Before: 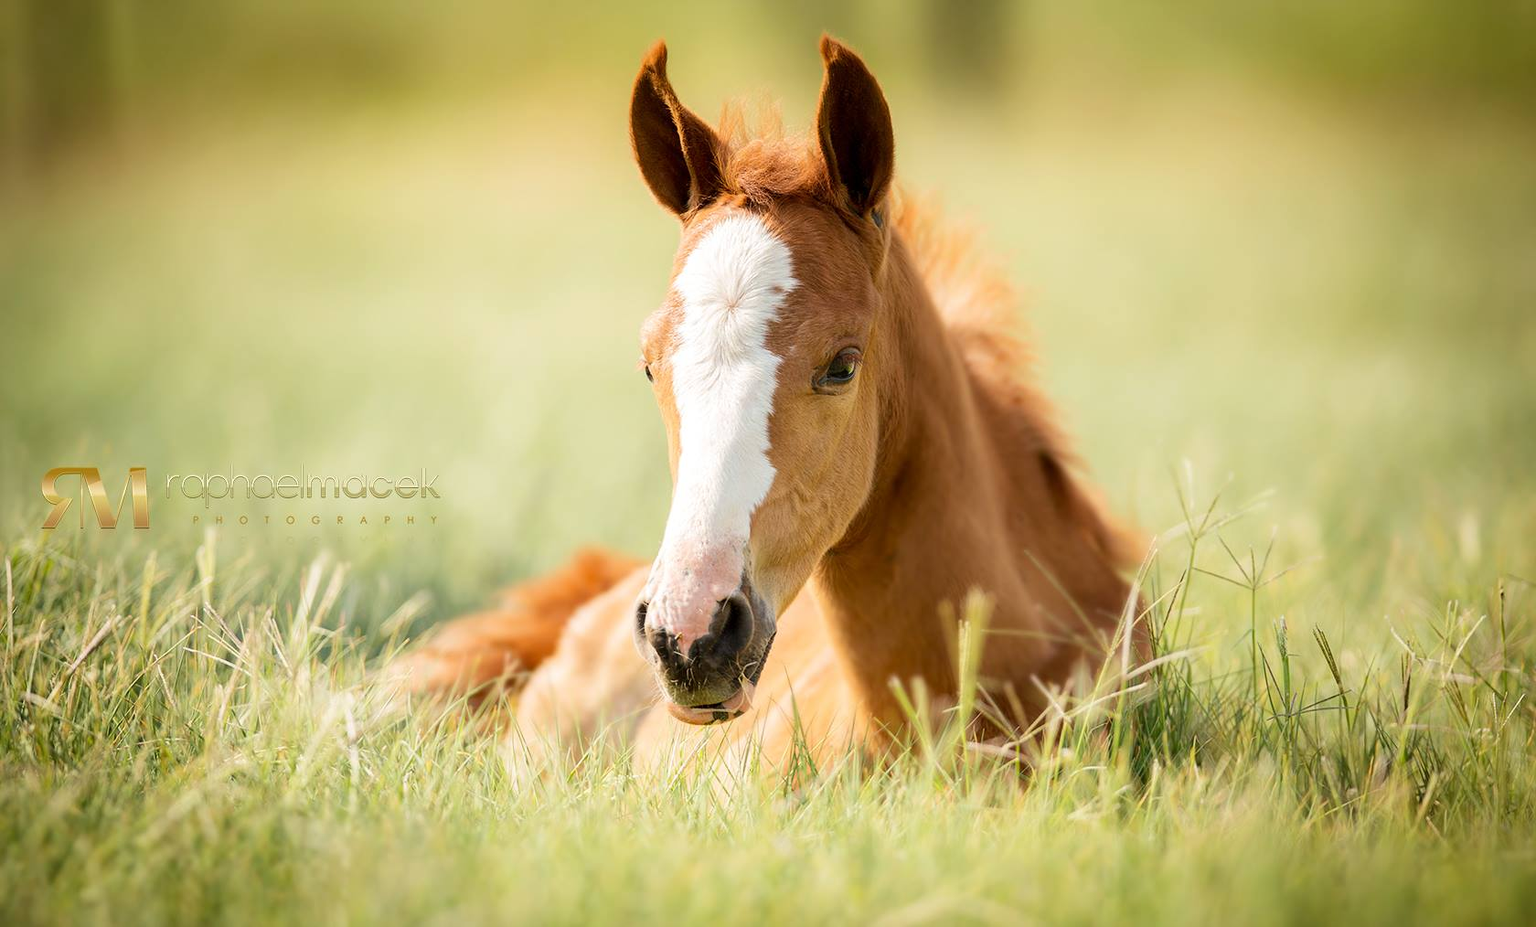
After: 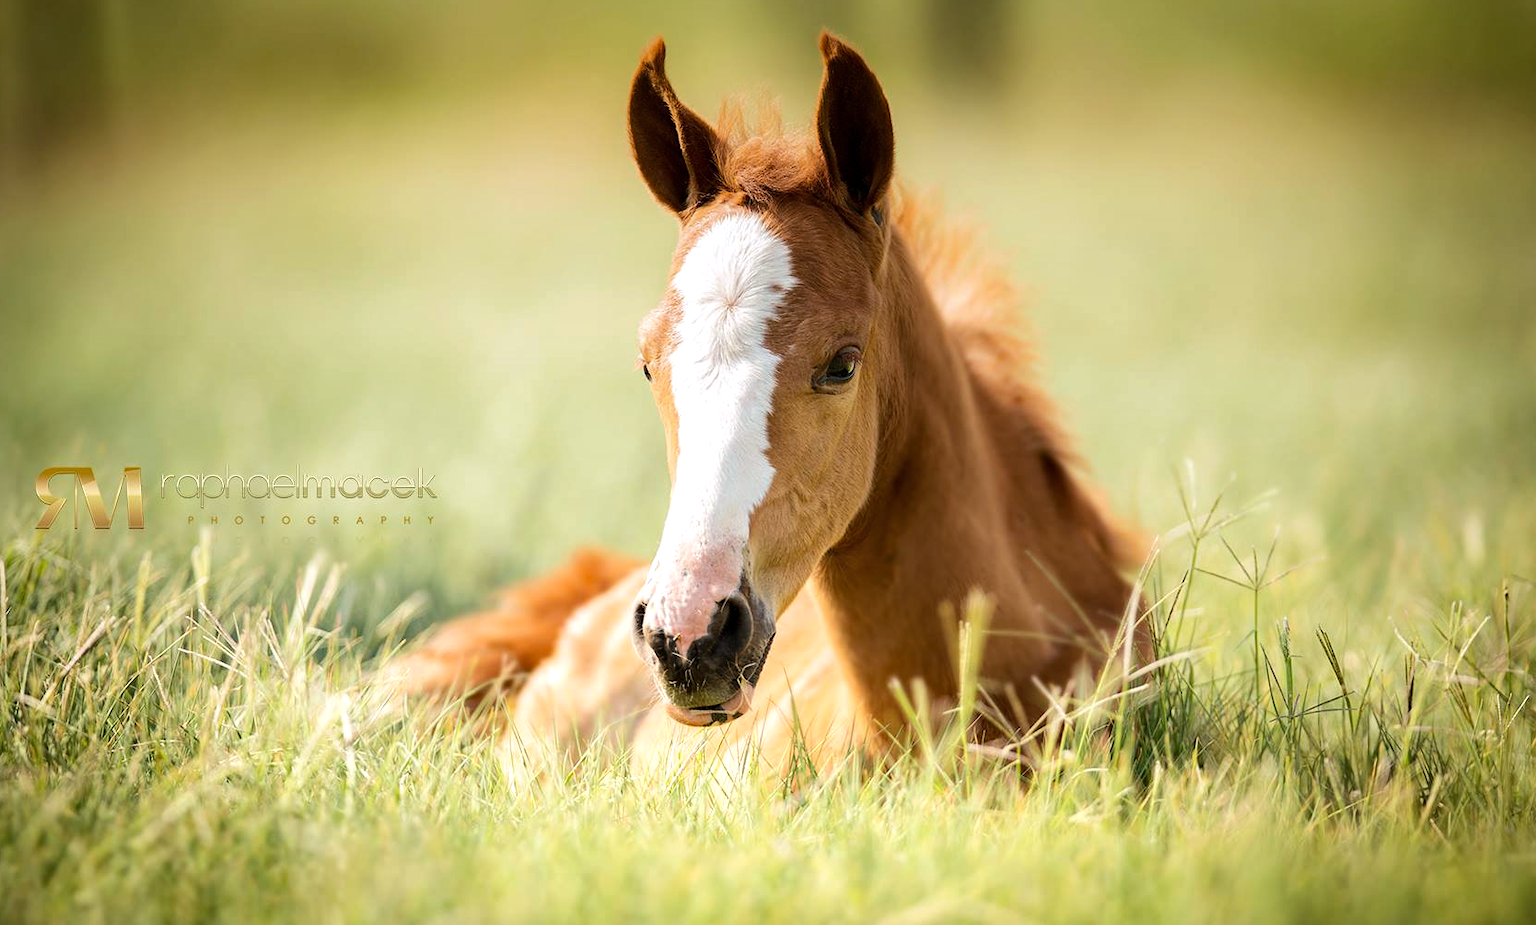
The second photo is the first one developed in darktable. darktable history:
haze removal: compatibility mode true, adaptive false
contrast brightness saturation: saturation -0.05
tone equalizer: -8 EV -0.417 EV, -7 EV -0.389 EV, -6 EV -0.333 EV, -5 EV -0.222 EV, -3 EV 0.222 EV, -2 EV 0.333 EV, -1 EV 0.389 EV, +0 EV 0.417 EV, edges refinement/feathering 500, mask exposure compensation -1.57 EV, preserve details no
graduated density: on, module defaults
crop: left 0.434%, top 0.485%, right 0.244%, bottom 0.386%
